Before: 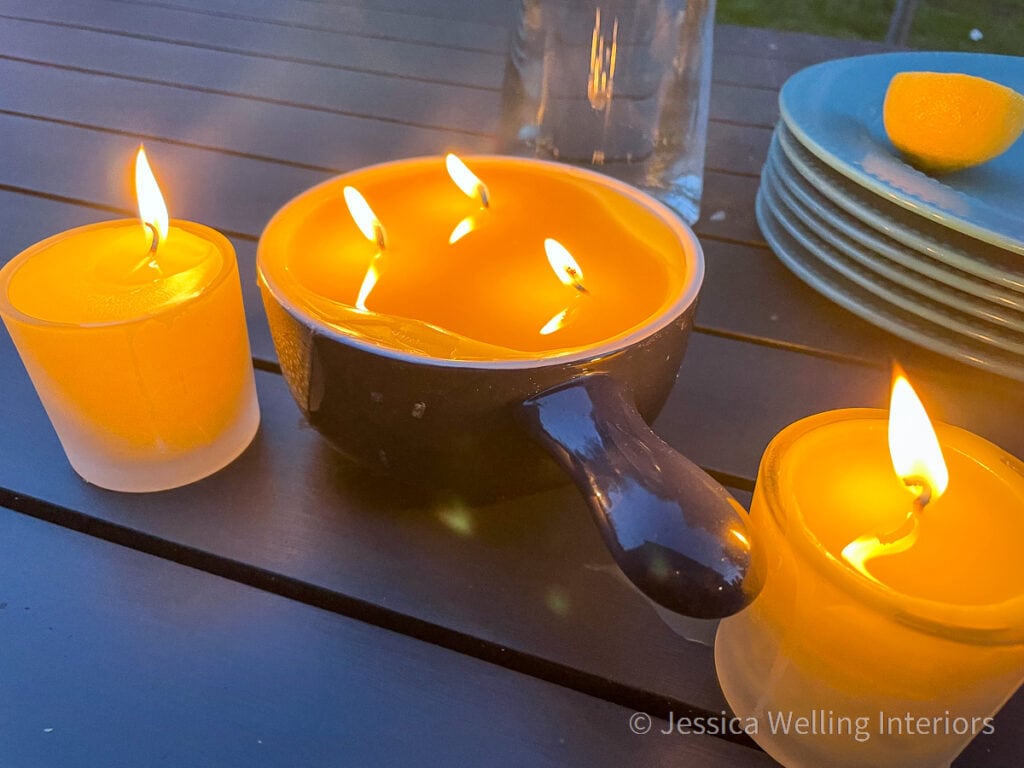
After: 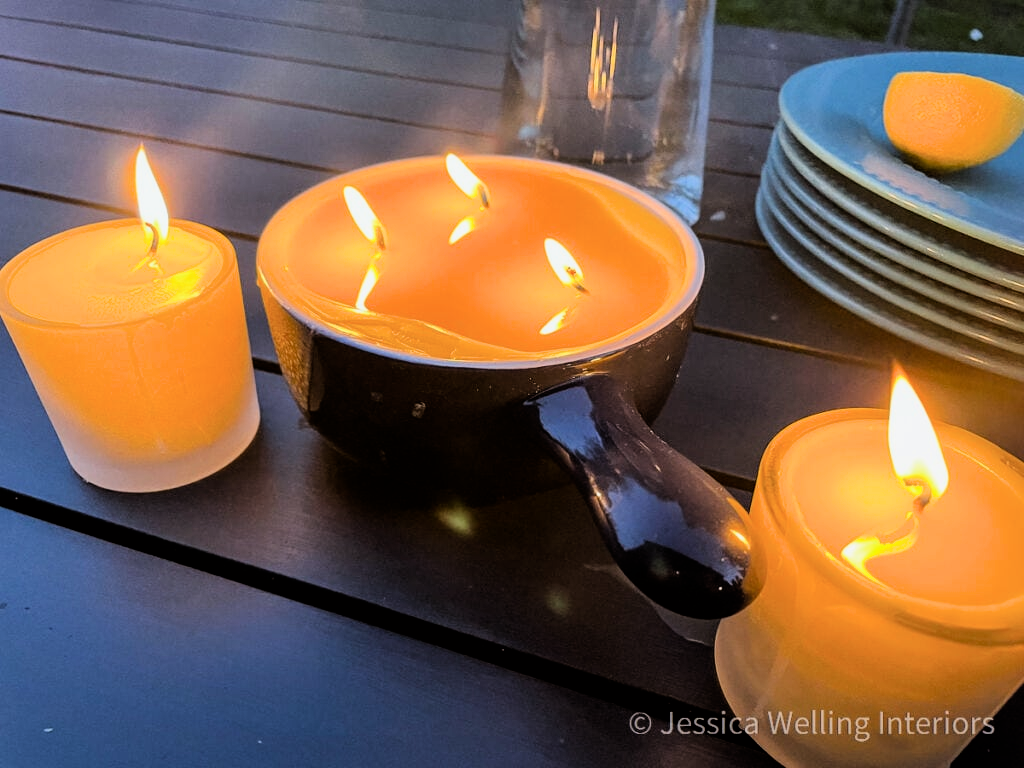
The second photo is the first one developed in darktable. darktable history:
filmic rgb: black relative exposure -4 EV, white relative exposure 3 EV, hardness 3.02, contrast 1.5
